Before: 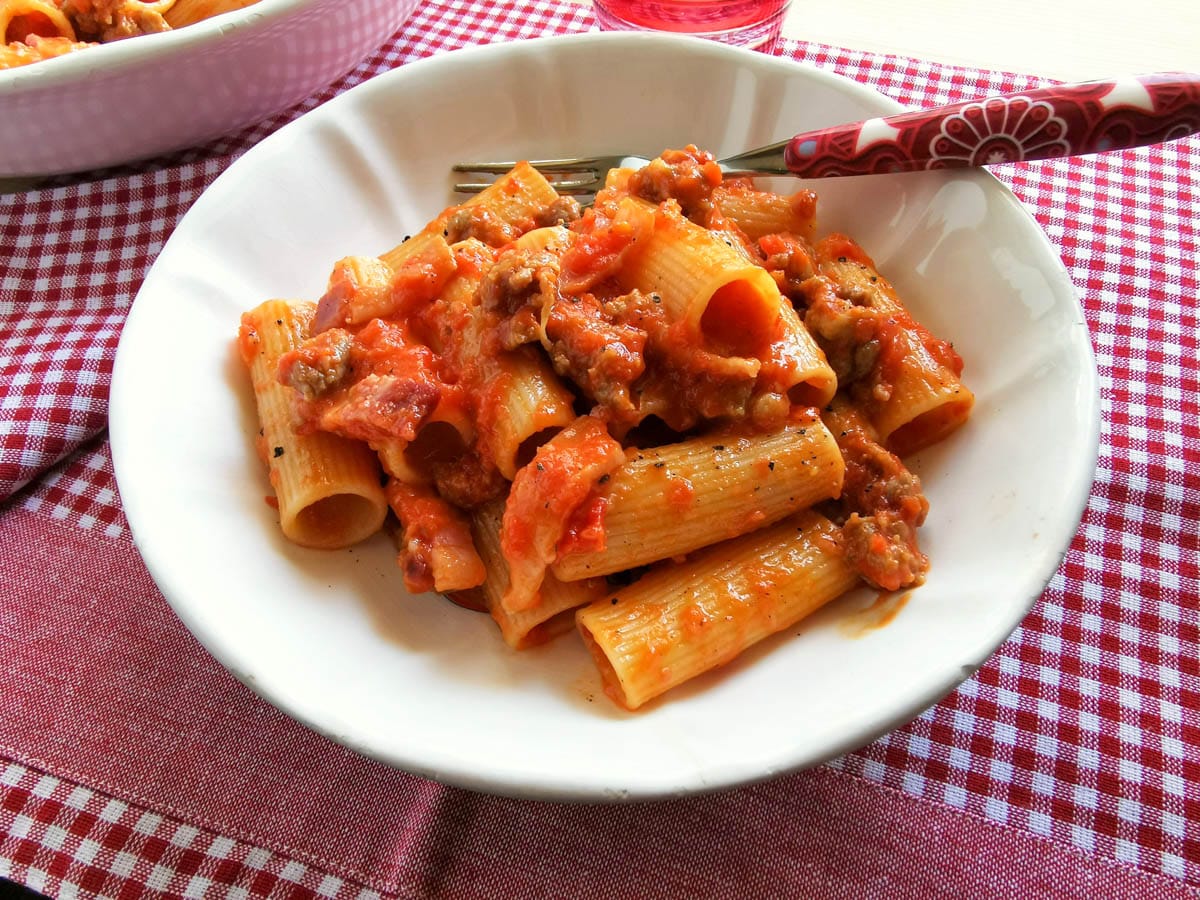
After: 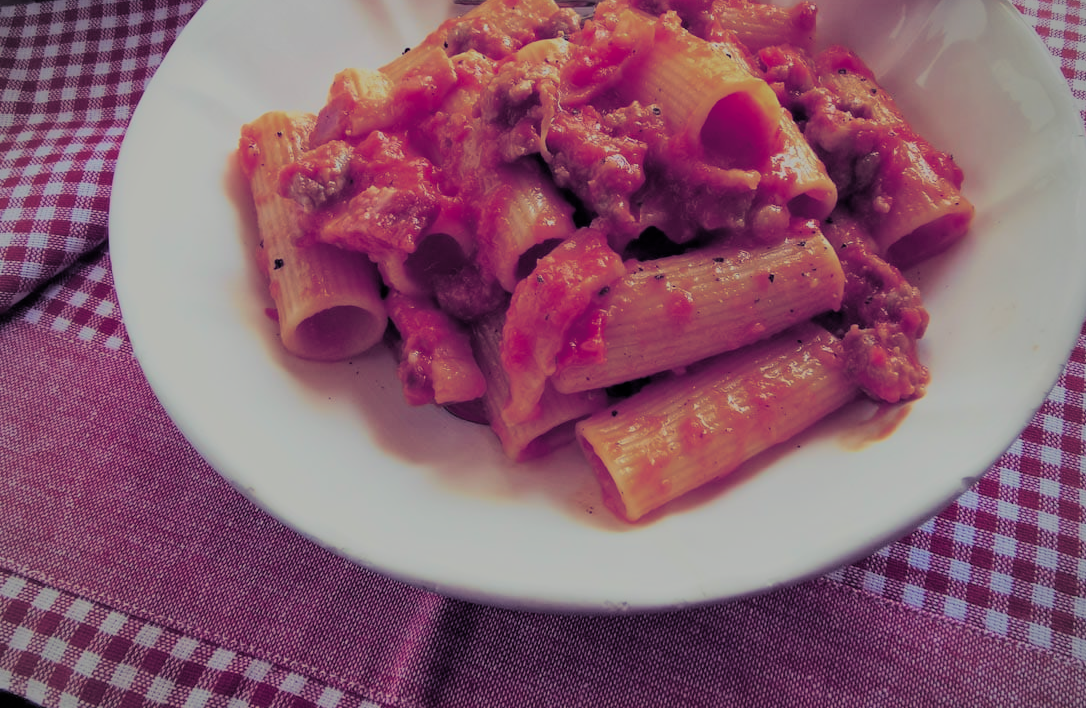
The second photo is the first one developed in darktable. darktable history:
filmic rgb: white relative exposure 8 EV, threshold 3 EV, hardness 2.44, latitude 10.07%, contrast 0.72, highlights saturation mix 10%, shadows ↔ highlights balance 1.38%, color science v4 (2020), enable highlight reconstruction true
crop: top 20.916%, right 9.437%, bottom 0.316%
split-toning: shadows › hue 255.6°, shadows › saturation 0.66, highlights › hue 43.2°, highlights › saturation 0.68, balance -50.1
vignetting: fall-off radius 45%, brightness -0.33
